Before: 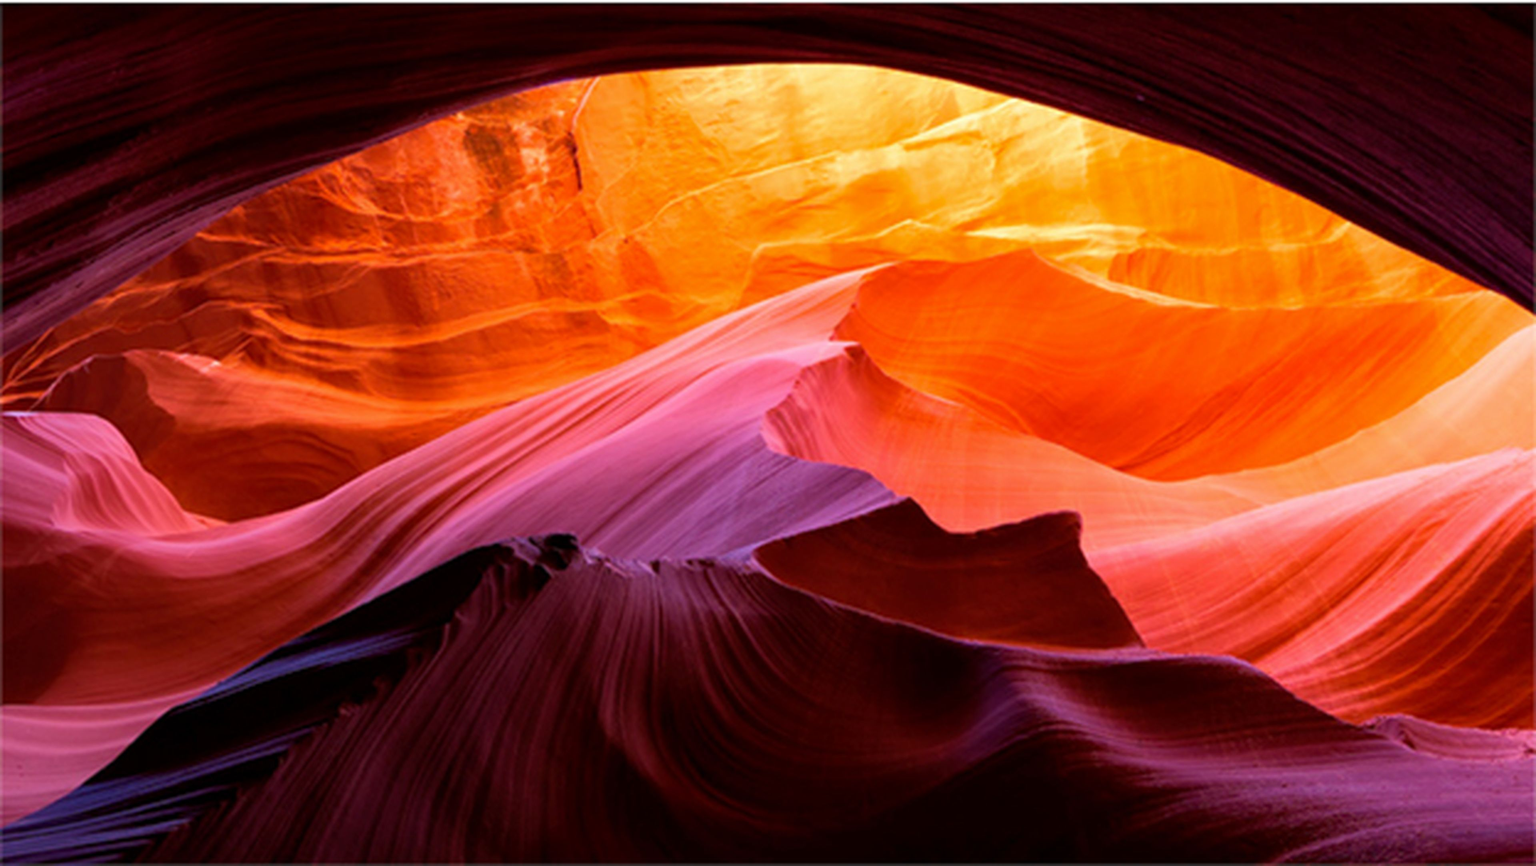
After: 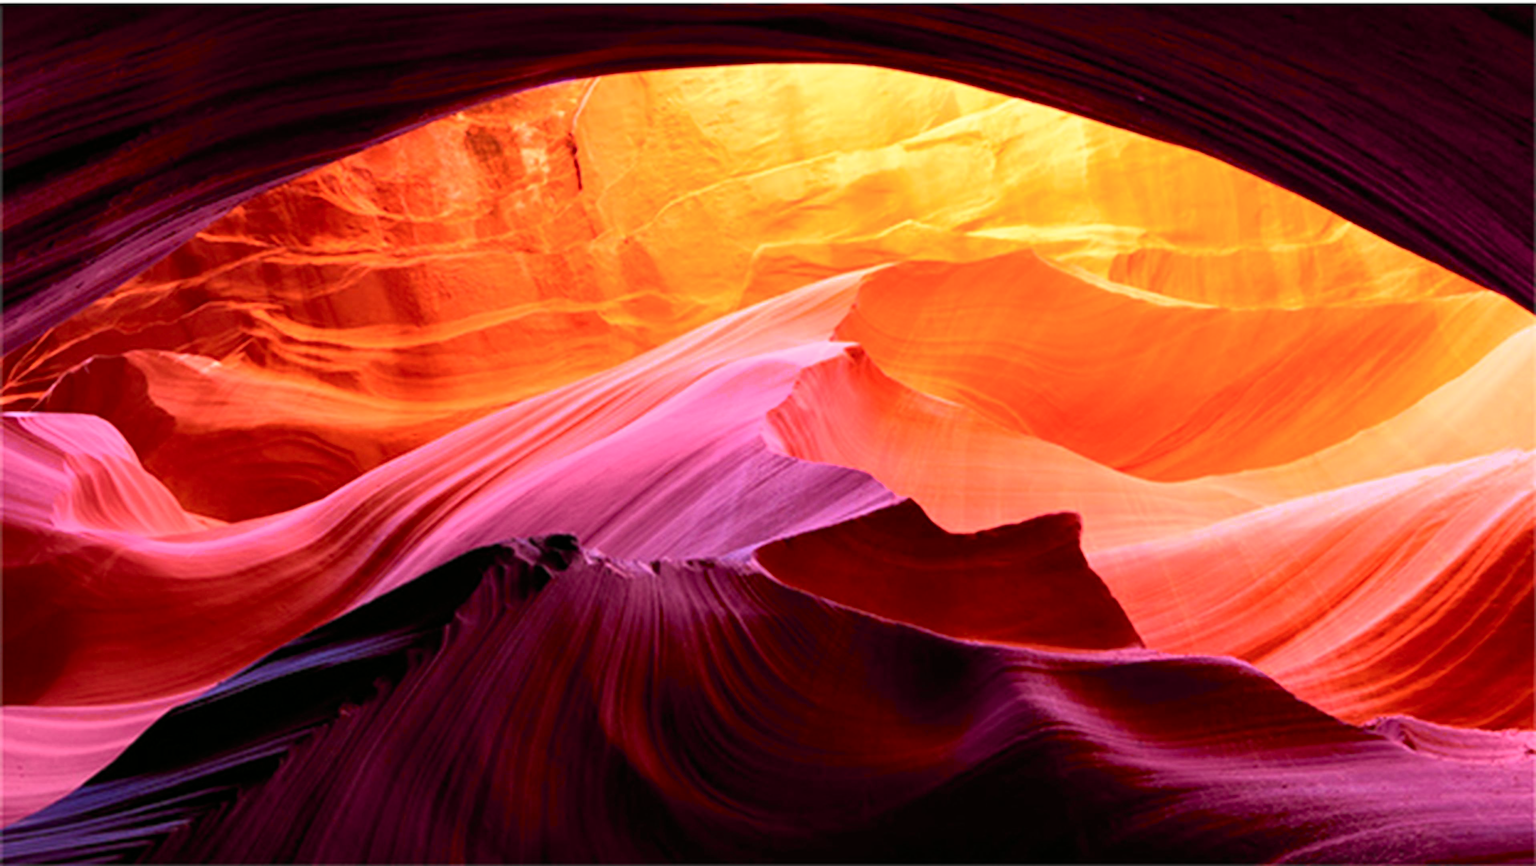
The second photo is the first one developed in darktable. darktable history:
tone curve: curves: ch0 [(0, 0) (0.055, 0.057) (0.258, 0.307) (0.434, 0.543) (0.517, 0.657) (0.745, 0.874) (1, 1)]; ch1 [(0, 0) (0.346, 0.307) (0.418, 0.383) (0.46, 0.439) (0.482, 0.493) (0.502, 0.497) (0.517, 0.506) (0.55, 0.561) (0.588, 0.61) (0.646, 0.688) (1, 1)]; ch2 [(0, 0) (0.346, 0.34) (0.431, 0.45) (0.485, 0.499) (0.5, 0.503) (0.527, 0.508) (0.545, 0.562) (0.679, 0.706) (1, 1)], color space Lab, independent channels, preserve colors none
